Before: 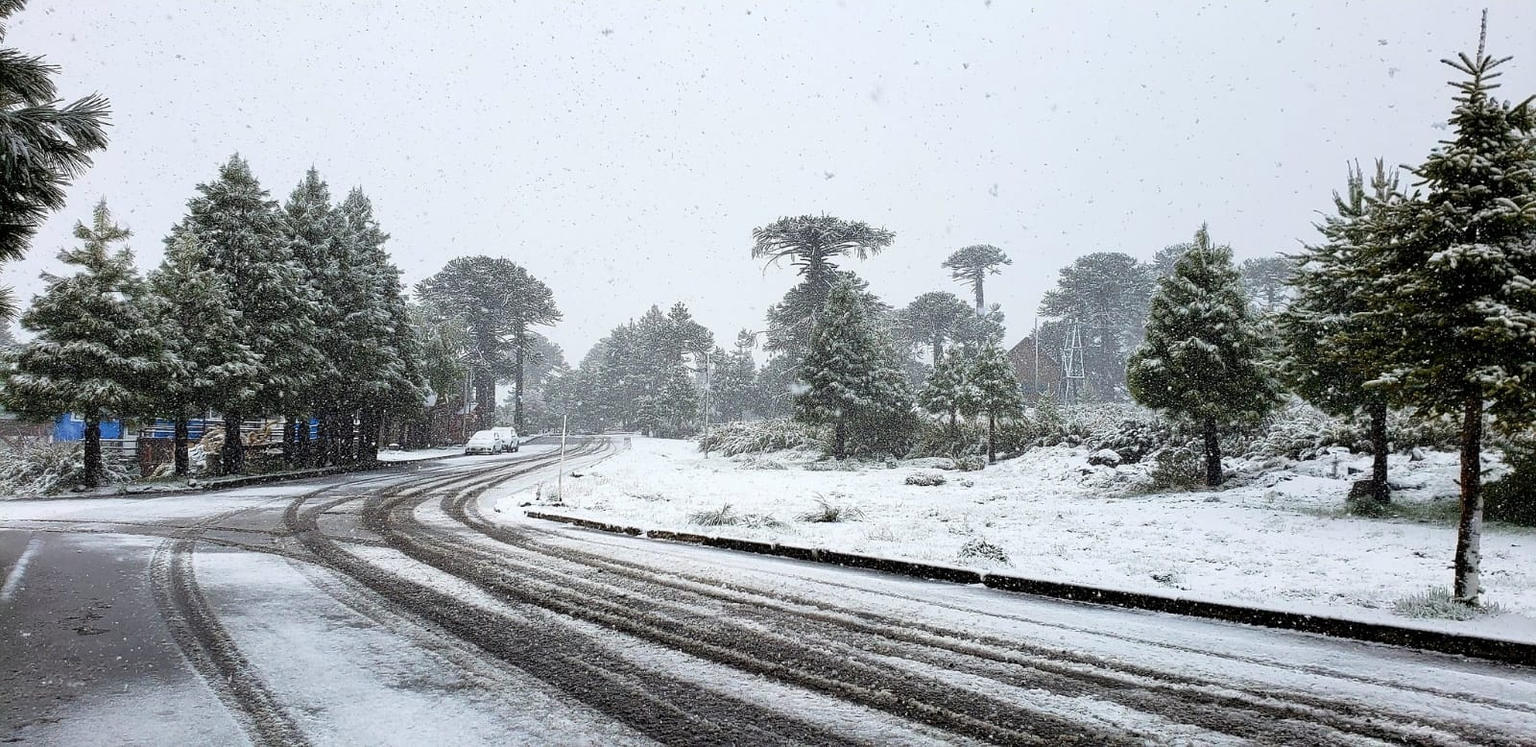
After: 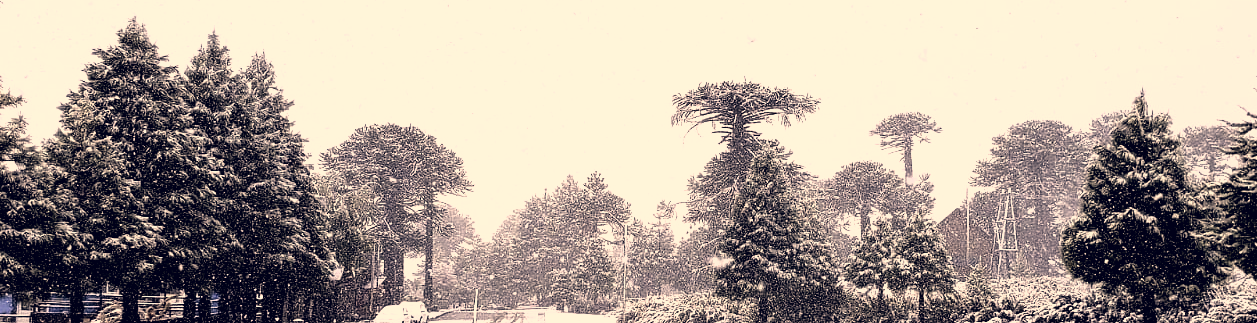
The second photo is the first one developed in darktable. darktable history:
crop: left 7.036%, top 18.398%, right 14.379%, bottom 40.043%
filmic rgb: black relative exposure -8.2 EV, white relative exposure 2.2 EV, threshold 3 EV, hardness 7.11, latitude 85.74%, contrast 1.696, highlights saturation mix -4%, shadows ↔ highlights balance -2.69%, color science v5 (2021), contrast in shadows safe, contrast in highlights safe, enable highlight reconstruction true
color correction: highlights a* 19.59, highlights b* 27.49, shadows a* 3.46, shadows b* -17.28, saturation 0.73
